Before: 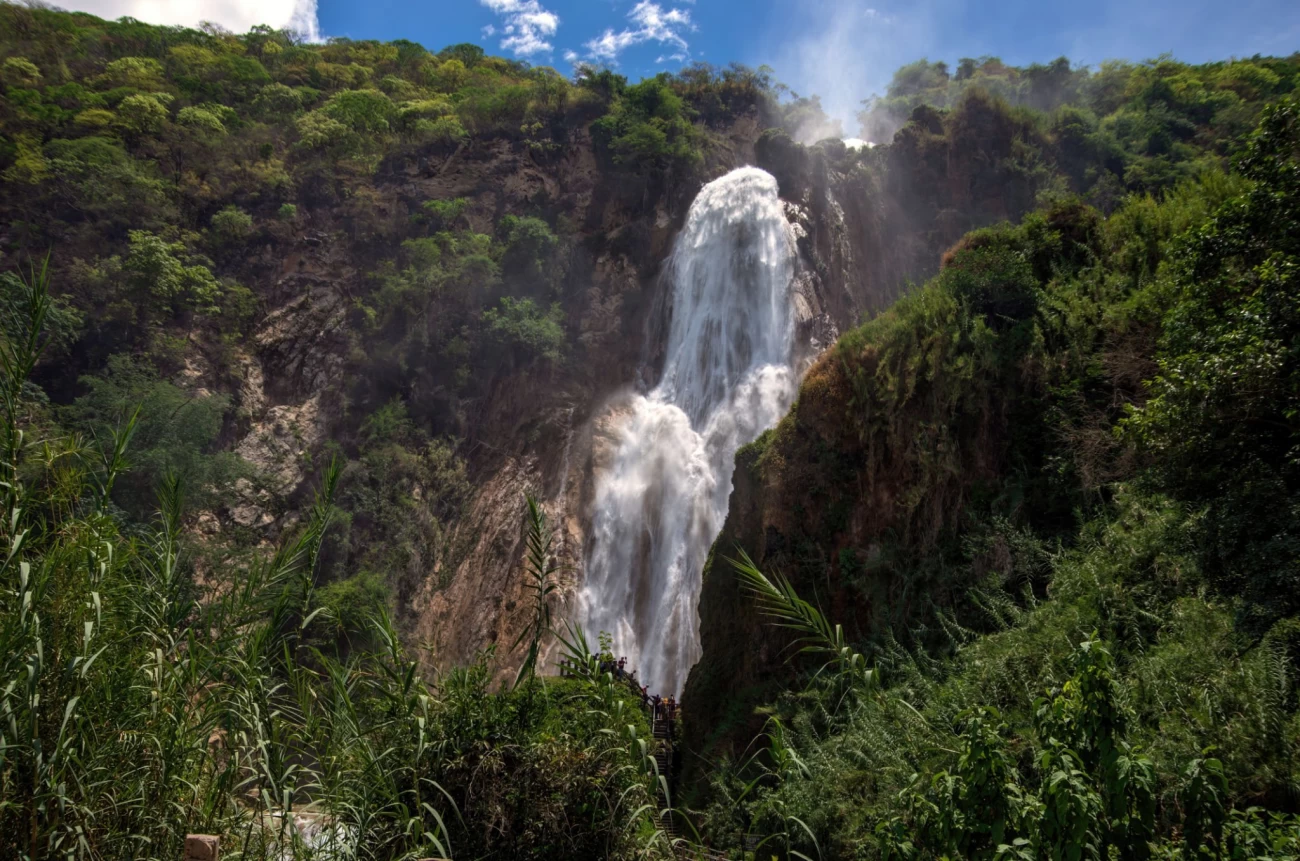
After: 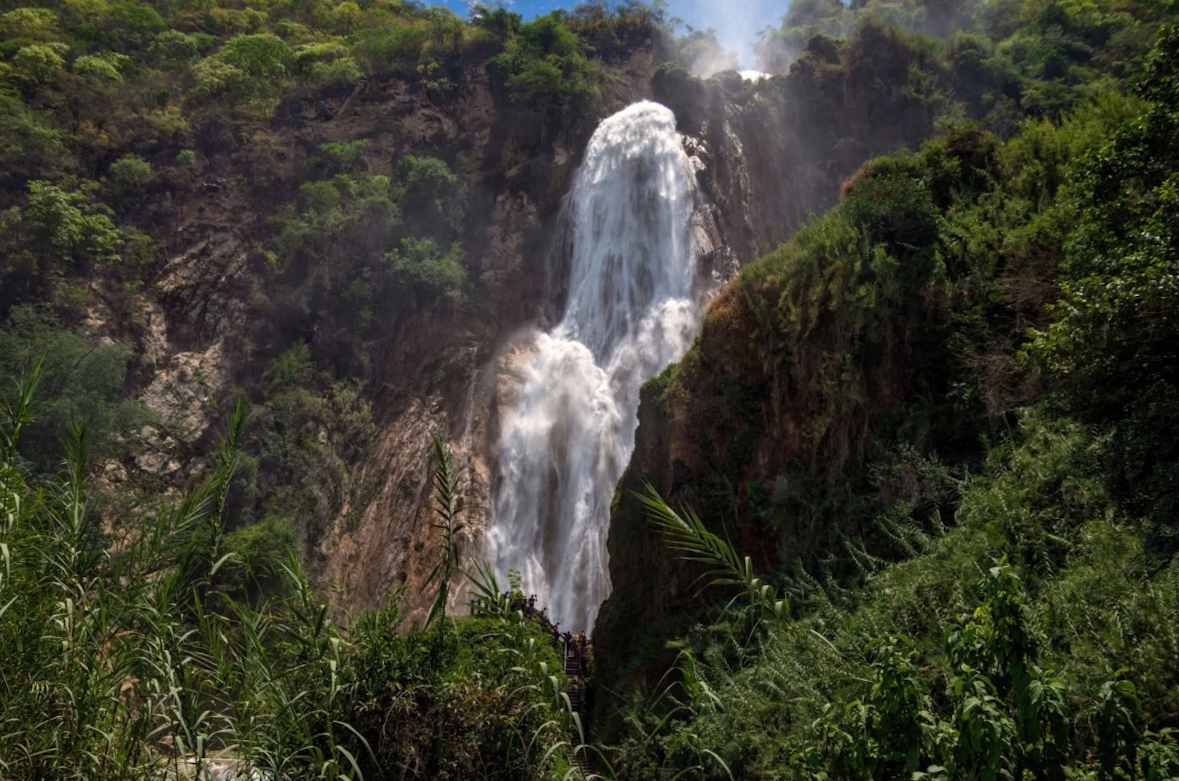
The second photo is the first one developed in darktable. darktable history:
crop and rotate: angle 1.5°, left 5.735%, top 5.698%
